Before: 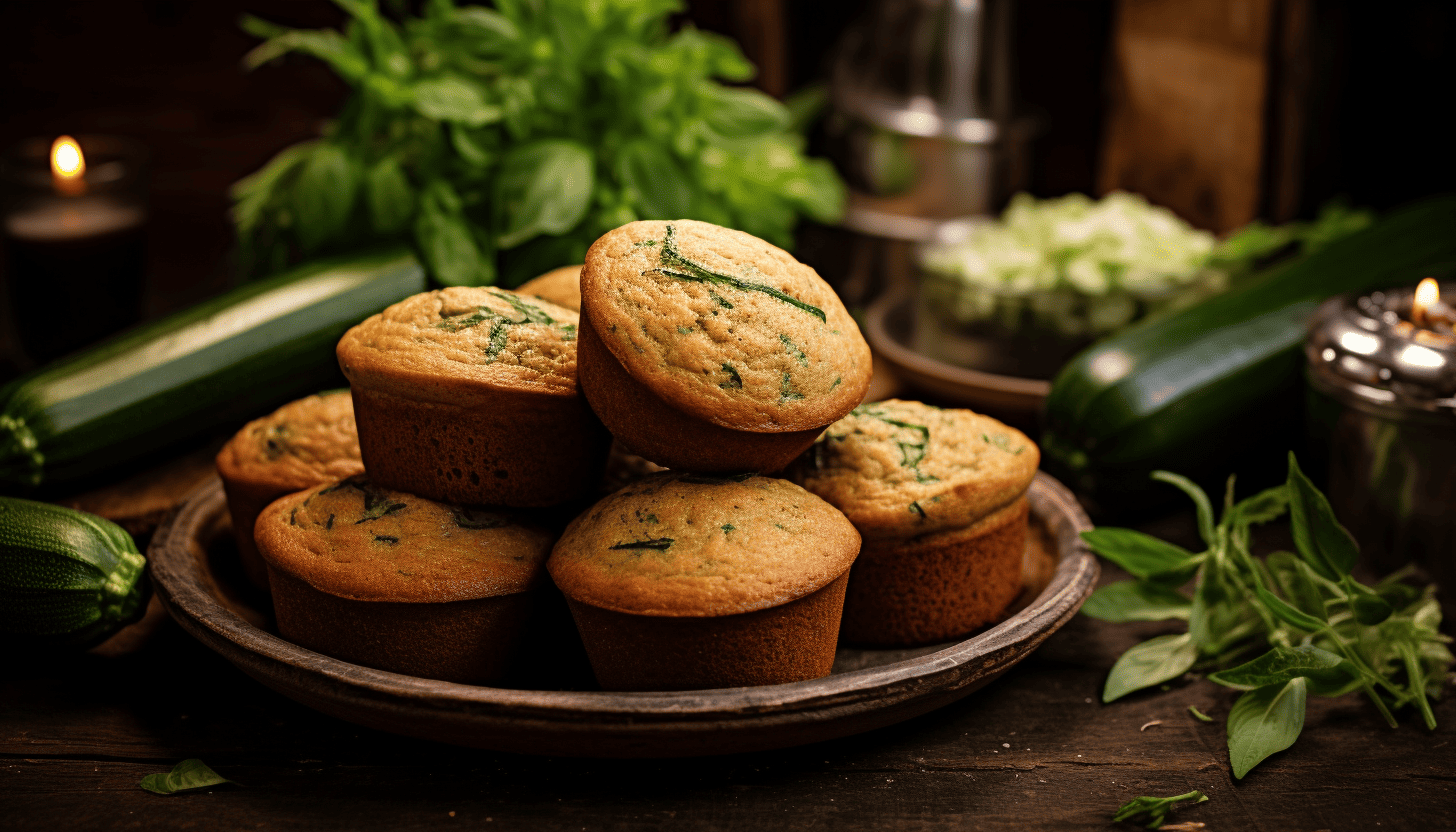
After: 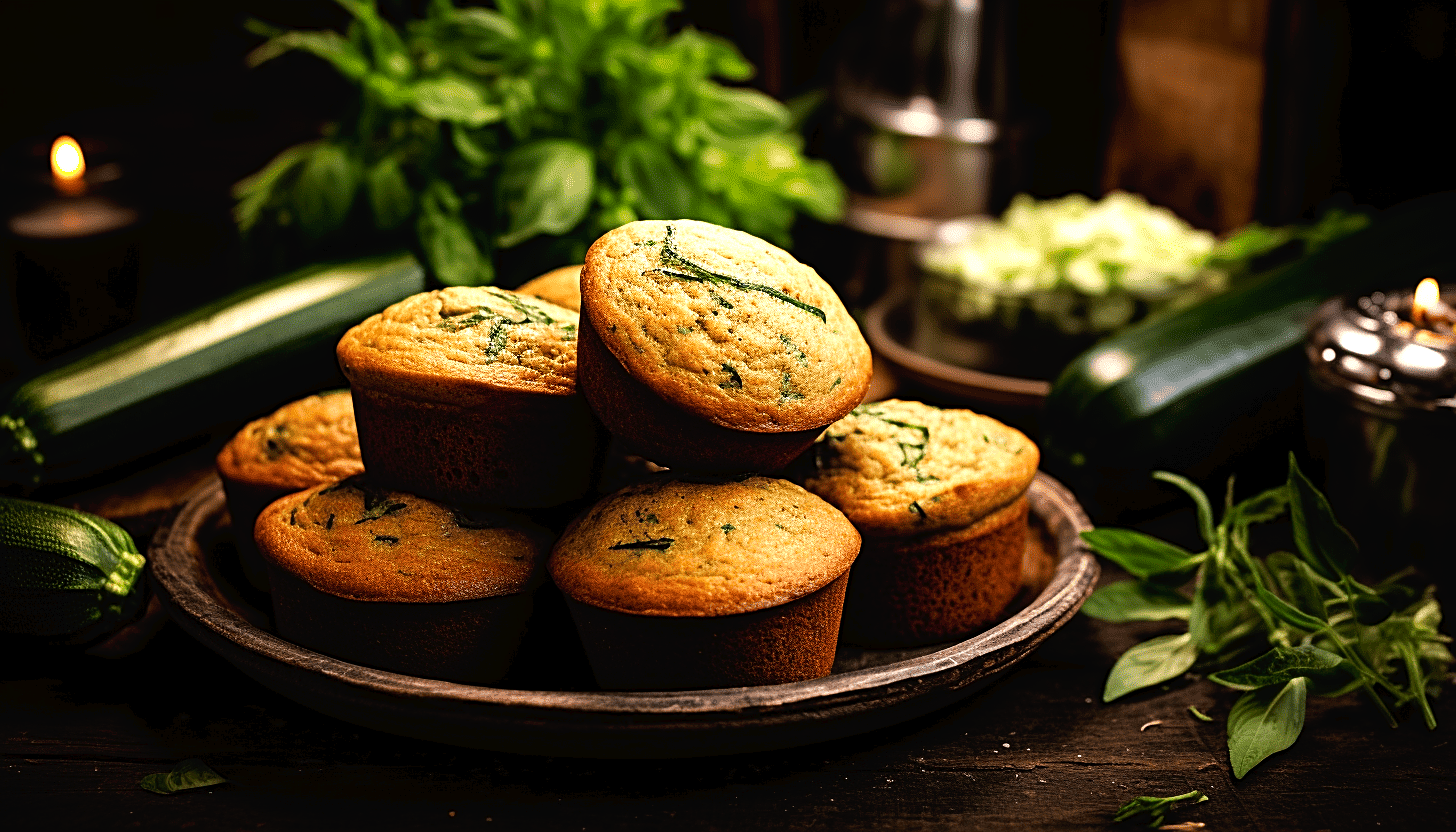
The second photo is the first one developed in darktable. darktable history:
tone curve: curves: ch0 [(0, 0) (0.003, 0.019) (0.011, 0.019) (0.025, 0.022) (0.044, 0.026) (0.069, 0.032) (0.1, 0.052) (0.136, 0.081) (0.177, 0.123) (0.224, 0.17) (0.277, 0.219) (0.335, 0.276) (0.399, 0.344) (0.468, 0.421) (0.543, 0.508) (0.623, 0.604) (0.709, 0.705) (0.801, 0.797) (0.898, 0.894) (1, 1)], preserve colors none
tone equalizer: -8 EV -0.745 EV, -7 EV -0.737 EV, -6 EV -0.6 EV, -5 EV -0.381 EV, -3 EV 0.374 EV, -2 EV 0.6 EV, -1 EV 0.679 EV, +0 EV 0.72 EV
sharpen: on, module defaults
